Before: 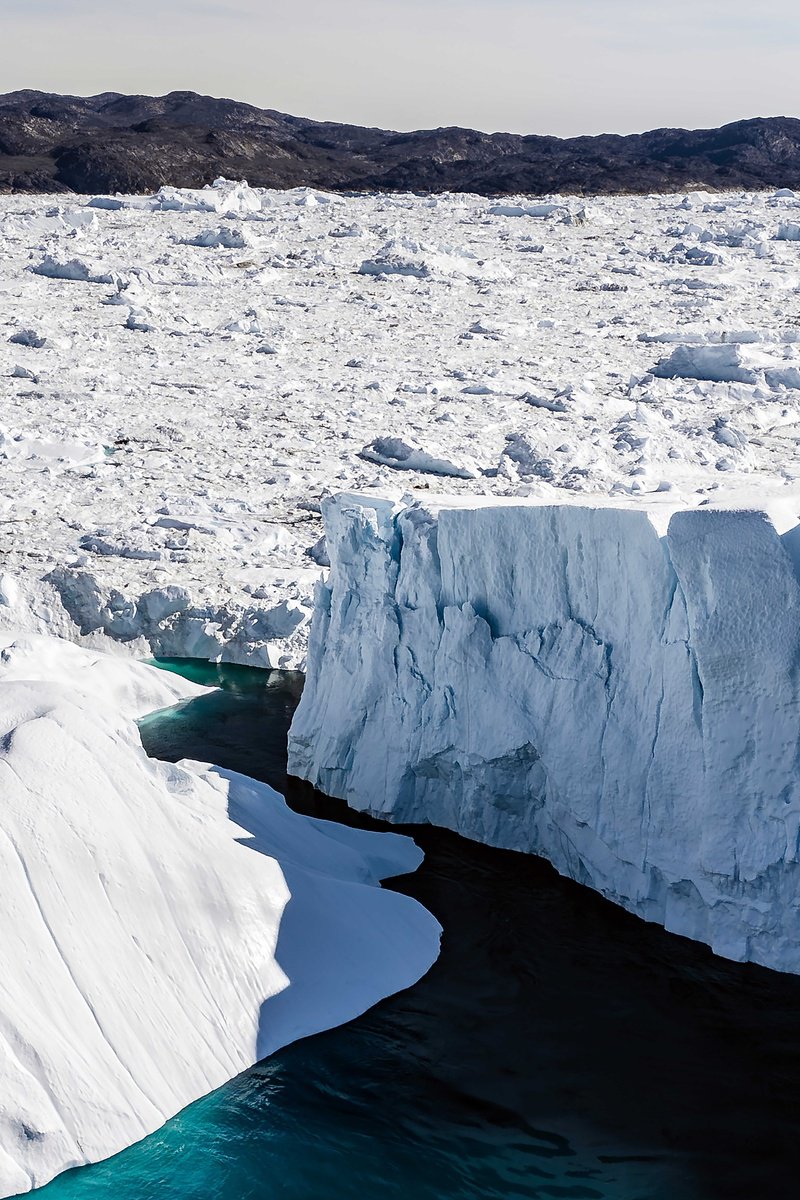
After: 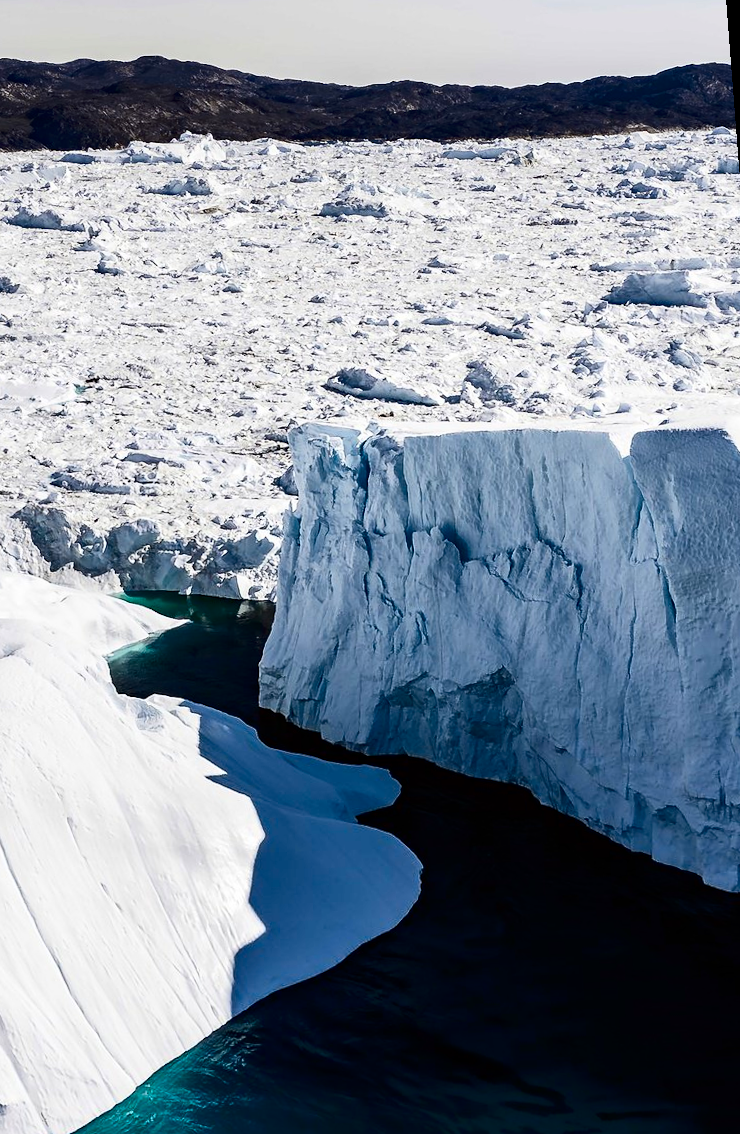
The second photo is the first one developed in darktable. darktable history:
rotate and perspective: rotation -1.68°, lens shift (vertical) -0.146, crop left 0.049, crop right 0.912, crop top 0.032, crop bottom 0.96
contrast brightness saturation: contrast 0.21, brightness -0.11, saturation 0.21
